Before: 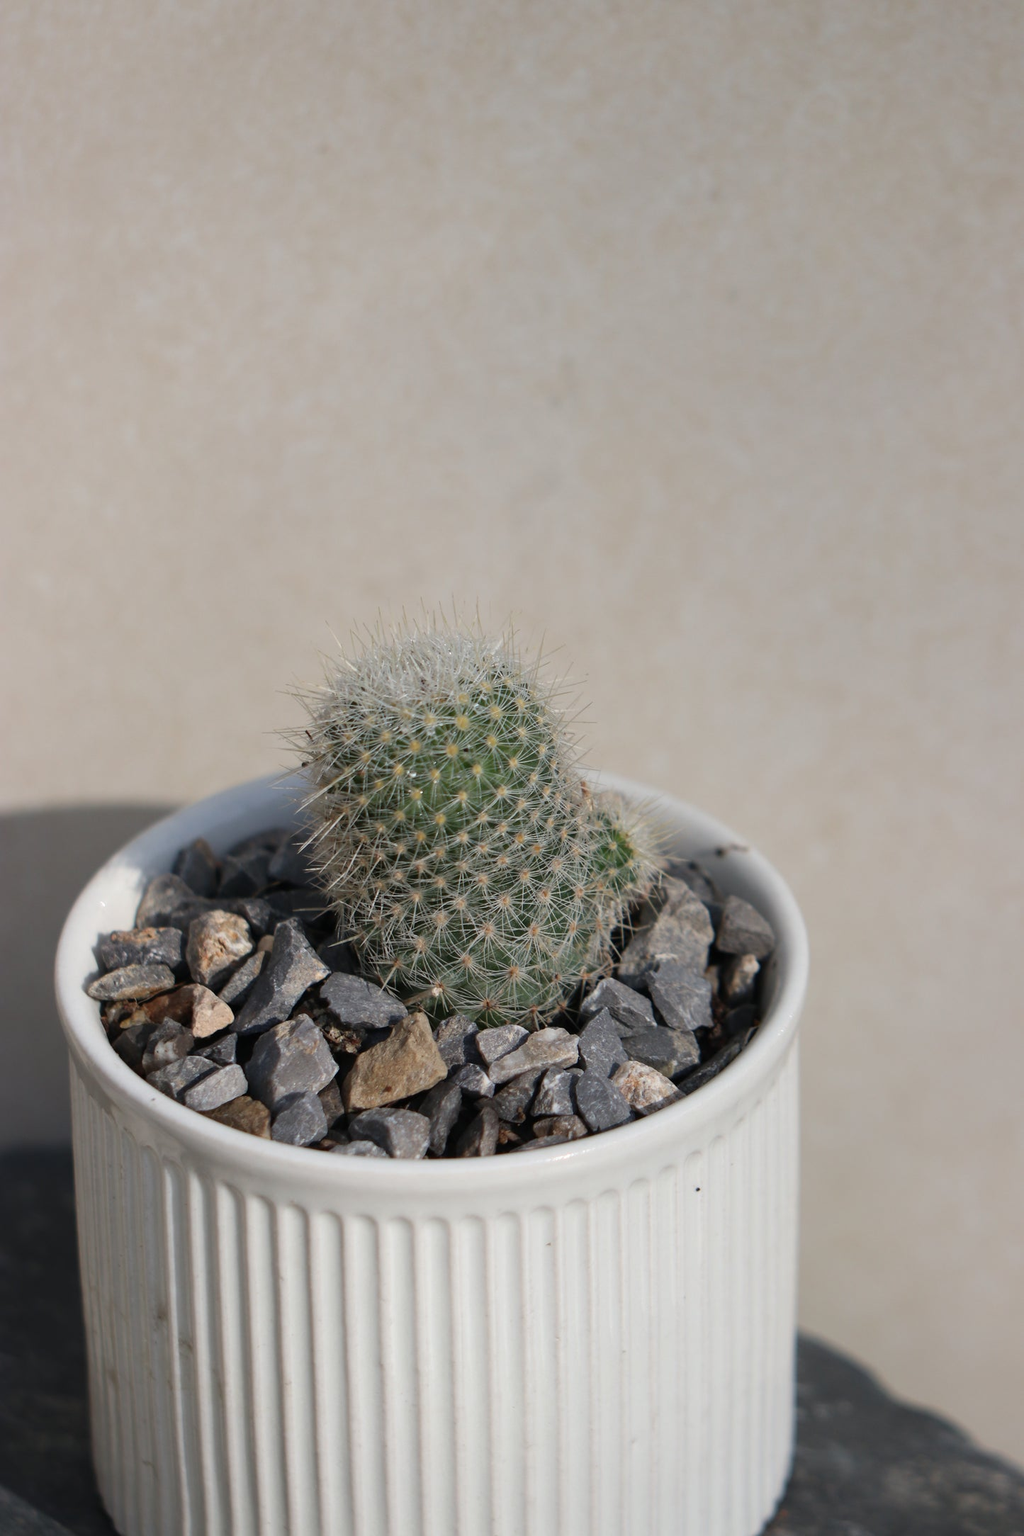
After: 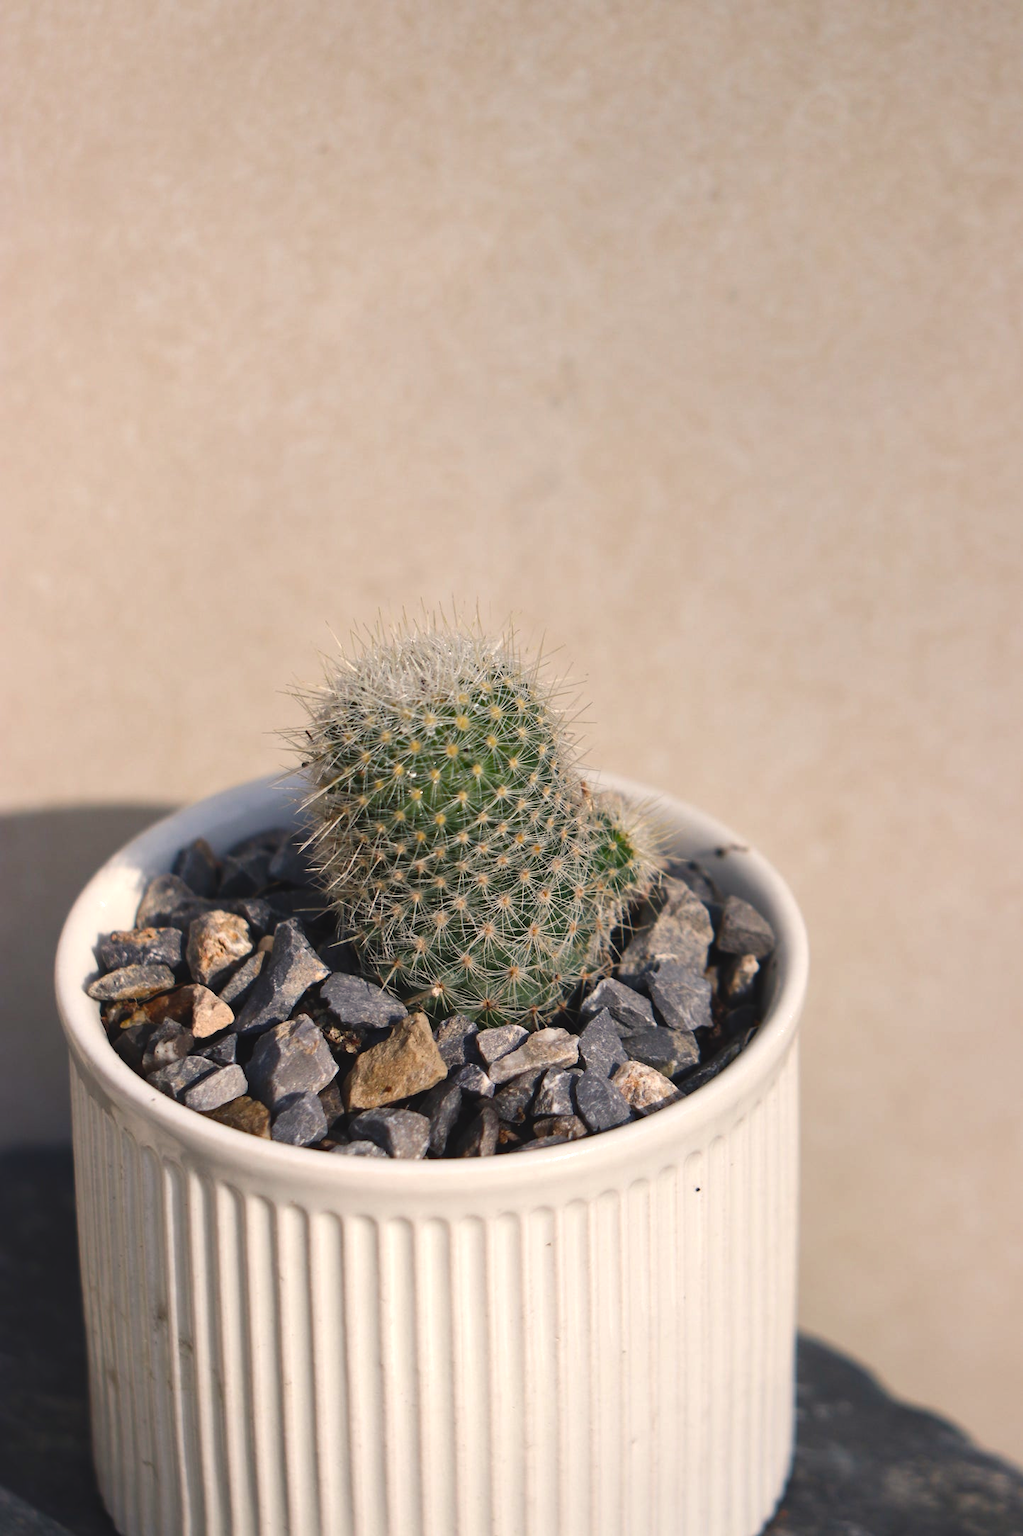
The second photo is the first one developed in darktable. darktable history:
tone equalizer: -8 EV -0.417 EV, -7 EV -0.389 EV, -6 EV -0.333 EV, -5 EV -0.222 EV, -3 EV 0.222 EV, -2 EV 0.333 EV, -1 EV 0.389 EV, +0 EV 0.417 EV, edges refinement/feathering 500, mask exposure compensation -1.57 EV, preserve details no
local contrast: mode bilateral grid, contrast 20, coarseness 50, detail 120%, midtone range 0.2
color balance rgb: shadows lift › chroma 2%, shadows lift › hue 247.2°, power › chroma 0.3%, power › hue 25.2°, highlights gain › chroma 3%, highlights gain › hue 60°, global offset › luminance 0.75%, perceptual saturation grading › global saturation 20%, perceptual saturation grading › highlights -20%, perceptual saturation grading › shadows 30%, global vibrance 20%
